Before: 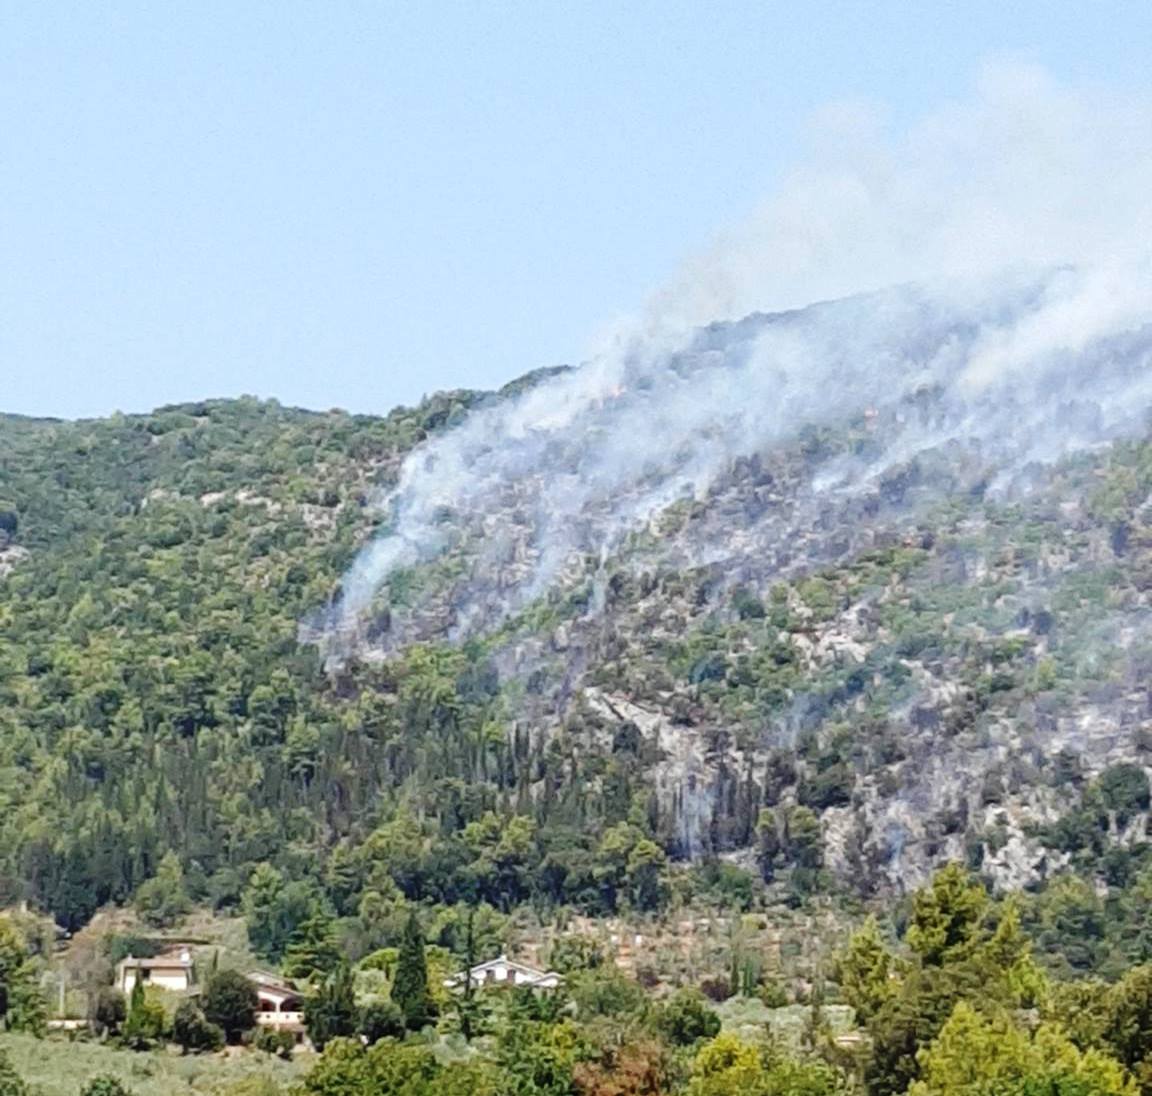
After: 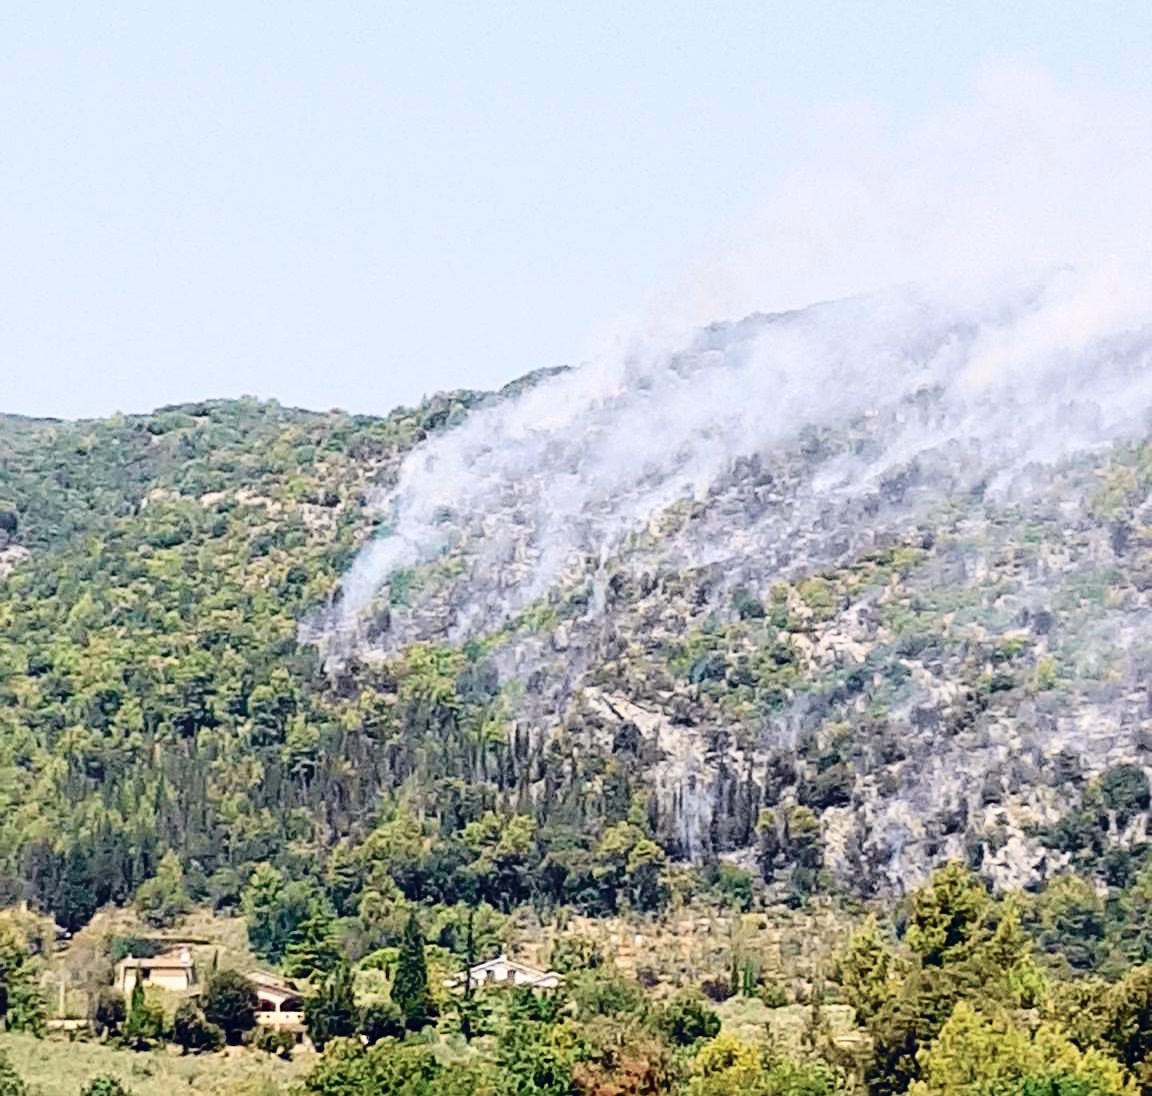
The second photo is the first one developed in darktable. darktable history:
tone curve: curves: ch0 [(0, 0.011) (0.053, 0.026) (0.174, 0.115) (0.398, 0.444) (0.673, 0.775) (0.829, 0.906) (0.991, 0.981)]; ch1 [(0, 0) (0.264, 0.22) (0.407, 0.373) (0.463, 0.457) (0.492, 0.501) (0.512, 0.513) (0.54, 0.543) (0.585, 0.617) (0.659, 0.686) (0.78, 0.8) (1, 1)]; ch2 [(0, 0) (0.438, 0.449) (0.473, 0.469) (0.503, 0.5) (0.523, 0.534) (0.562, 0.591) (0.612, 0.627) (0.701, 0.707) (1, 1)], color space Lab, independent channels, preserve colors none
sharpen: on, module defaults
color balance rgb: shadows lift › hue 87.51°, highlights gain › chroma 1.62%, highlights gain › hue 55.1°, global offset › chroma 0.1%, global offset › hue 253.66°, linear chroma grading › global chroma 0.5%
